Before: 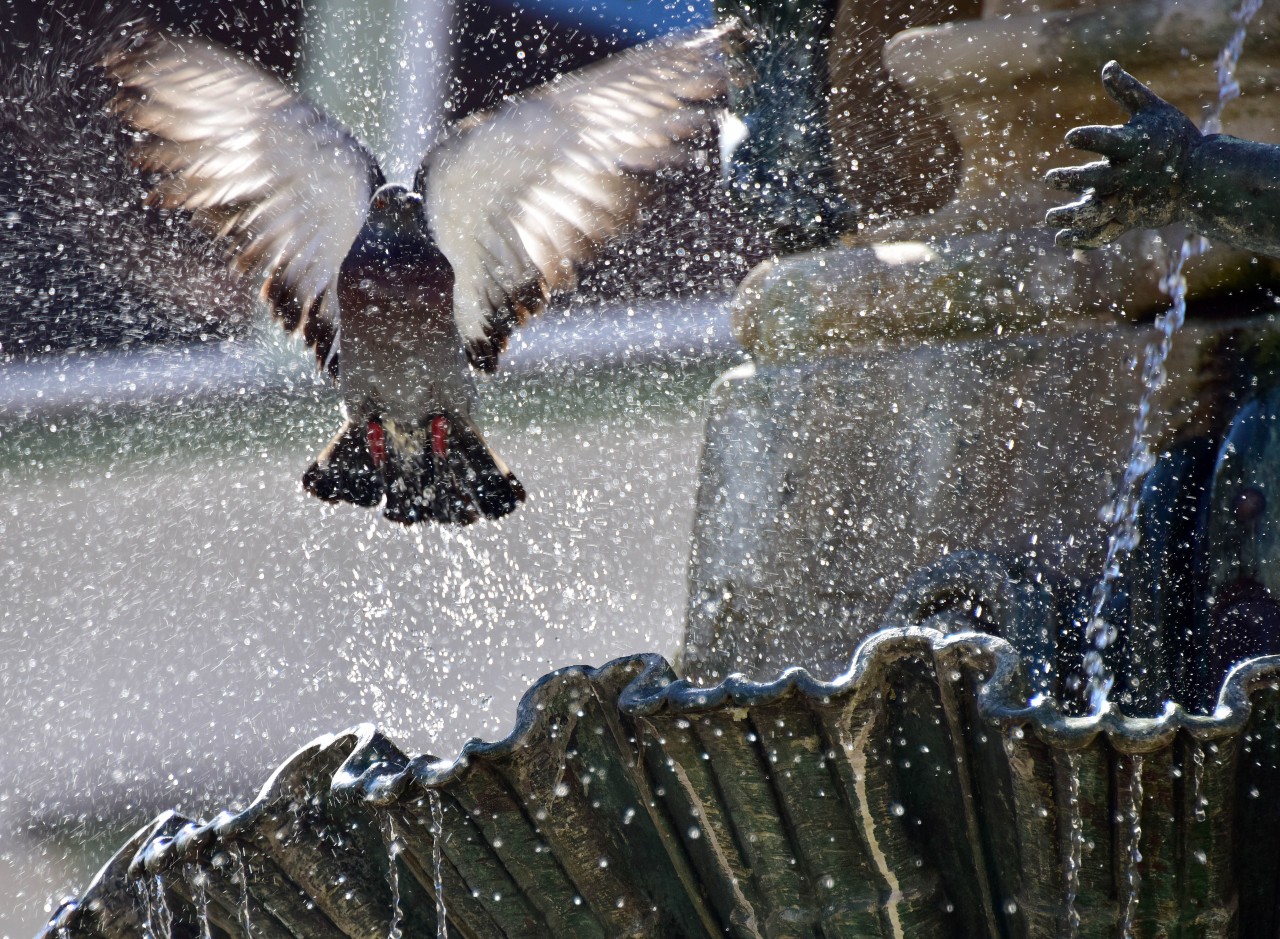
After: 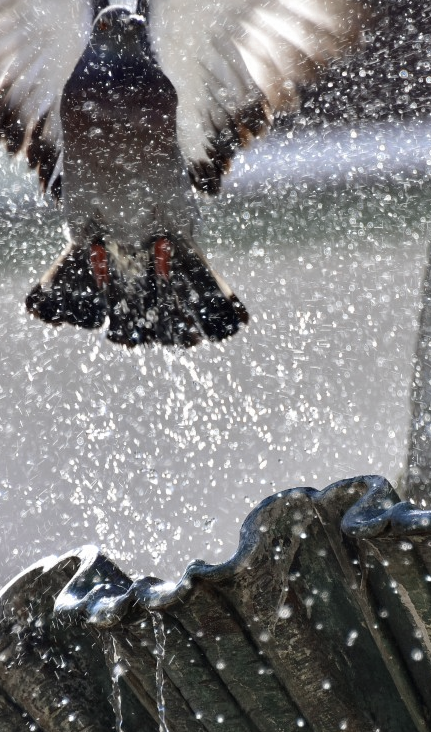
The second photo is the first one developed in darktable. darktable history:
color zones: curves: ch0 [(0, 0.5) (0.125, 0.4) (0.25, 0.5) (0.375, 0.4) (0.5, 0.4) (0.625, 0.6) (0.75, 0.6) (0.875, 0.5)]; ch1 [(0, 0.35) (0.125, 0.45) (0.25, 0.35) (0.375, 0.35) (0.5, 0.35) (0.625, 0.35) (0.75, 0.45) (0.875, 0.35)]; ch2 [(0, 0.6) (0.125, 0.5) (0.25, 0.5) (0.375, 0.6) (0.5, 0.6) (0.625, 0.5) (0.75, 0.5) (0.875, 0.5)], mix 33.54%
crop and rotate: left 21.661%, top 19.022%, right 44.596%, bottom 3.004%
